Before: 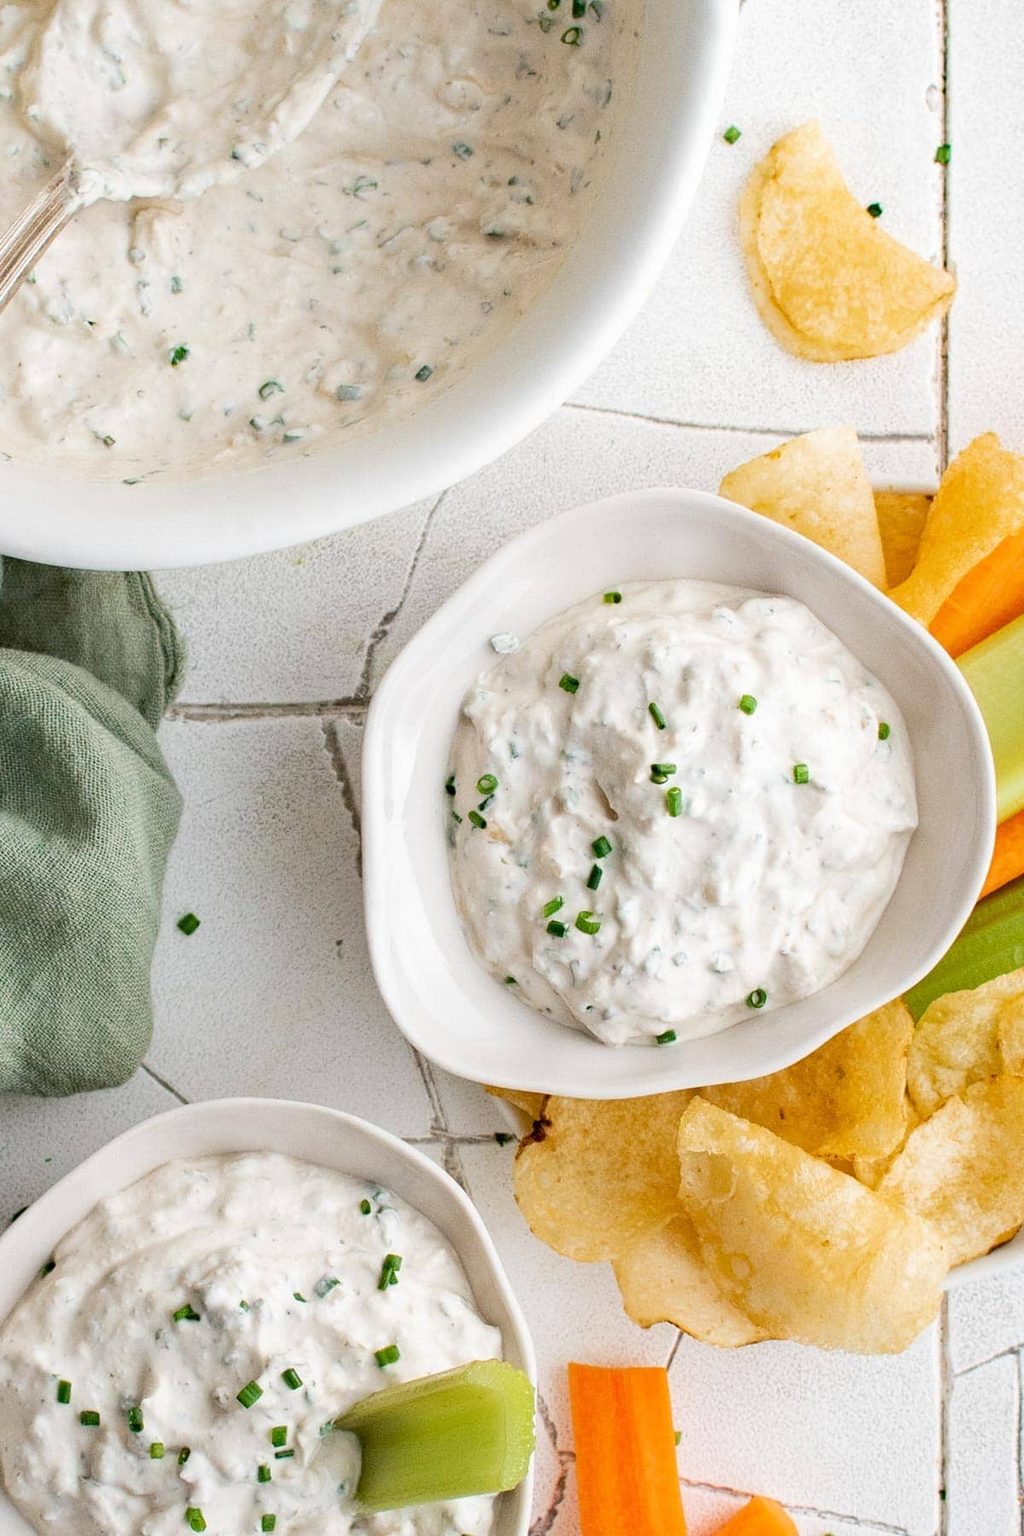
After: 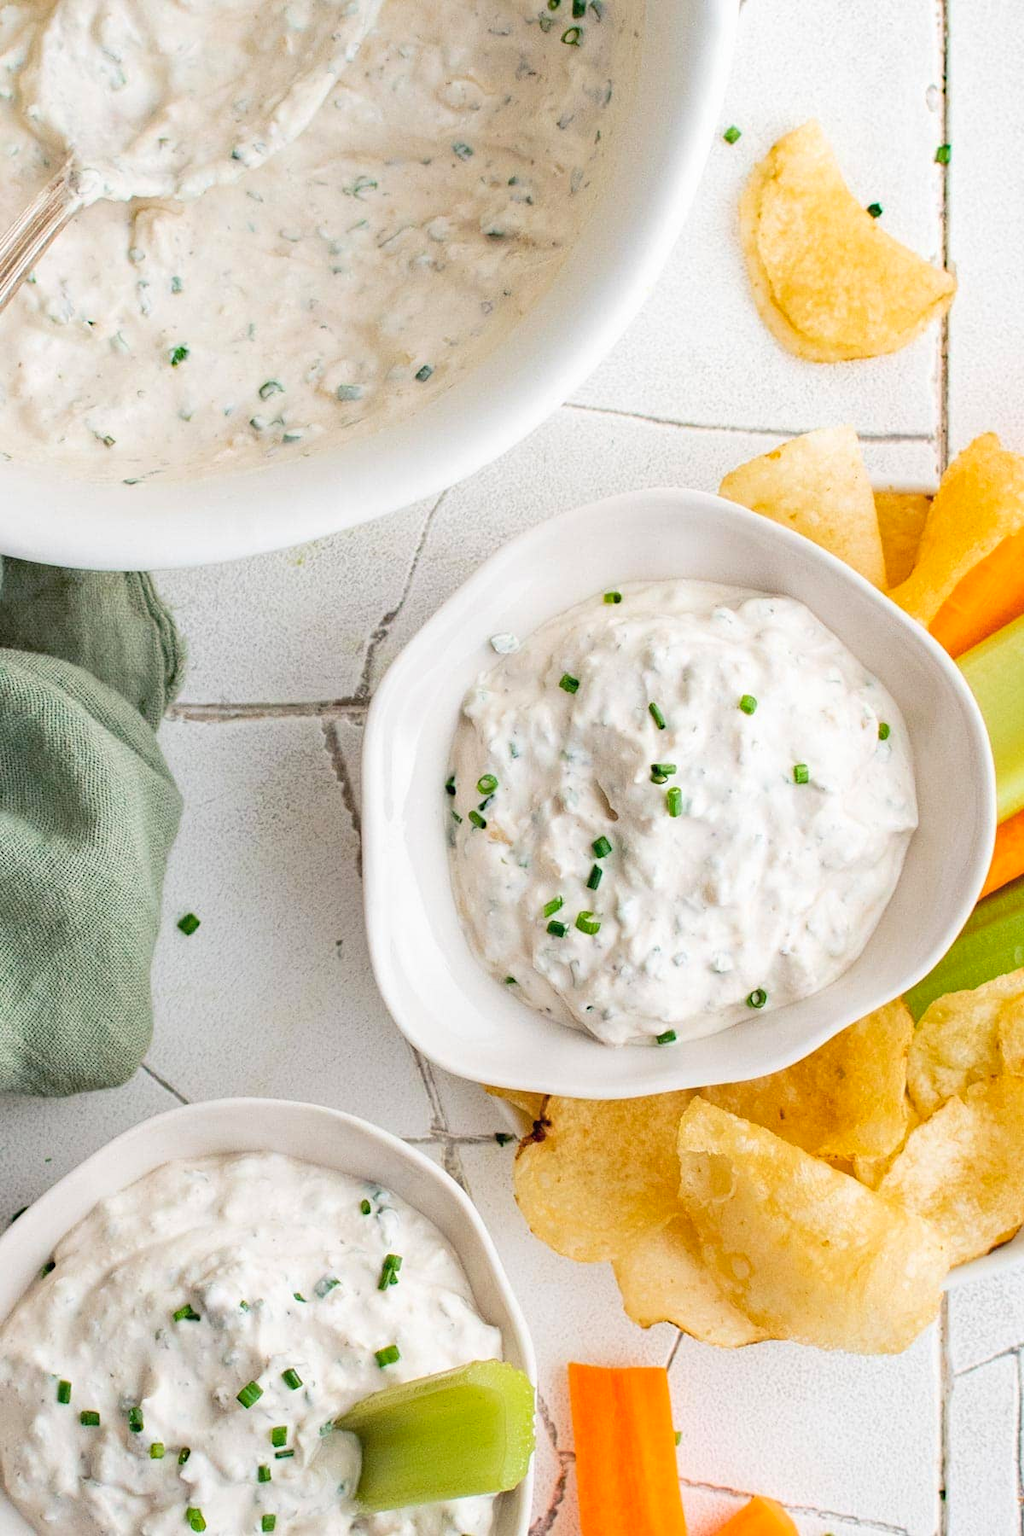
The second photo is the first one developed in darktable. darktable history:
contrast brightness saturation: contrast 0.027, brightness 0.067, saturation 0.121
color balance rgb: shadows lift › chroma 3.117%, shadows lift › hue 278.67°, perceptual saturation grading › global saturation 0.278%
